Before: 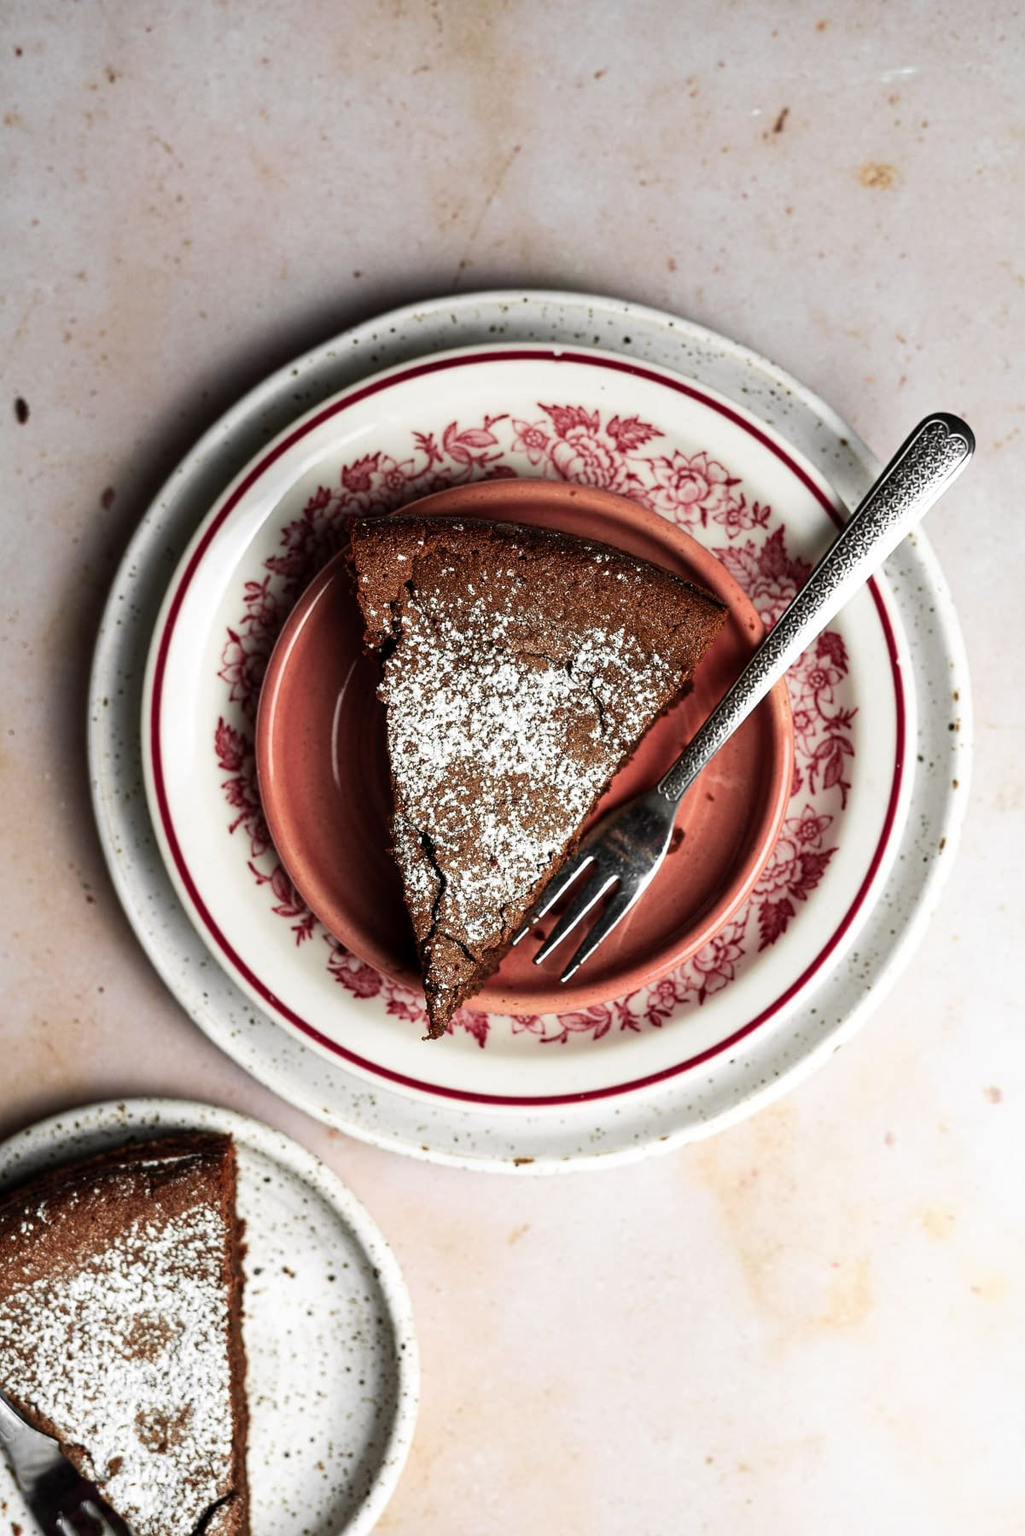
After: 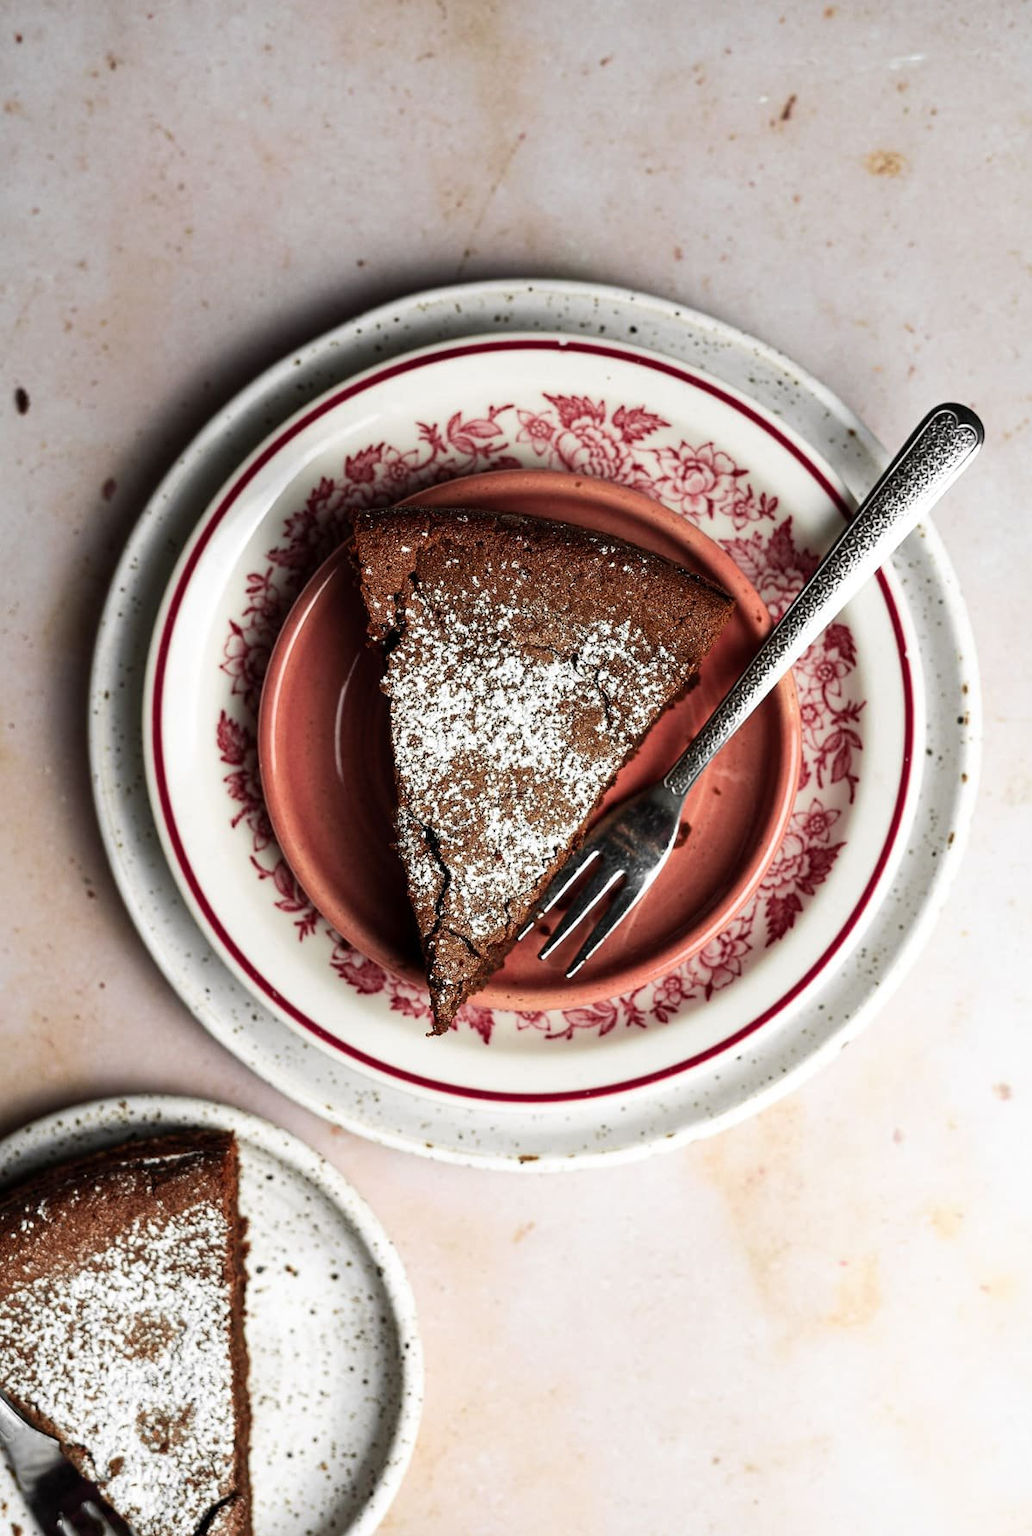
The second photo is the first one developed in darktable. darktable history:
crop: top 0.938%, right 0.096%
